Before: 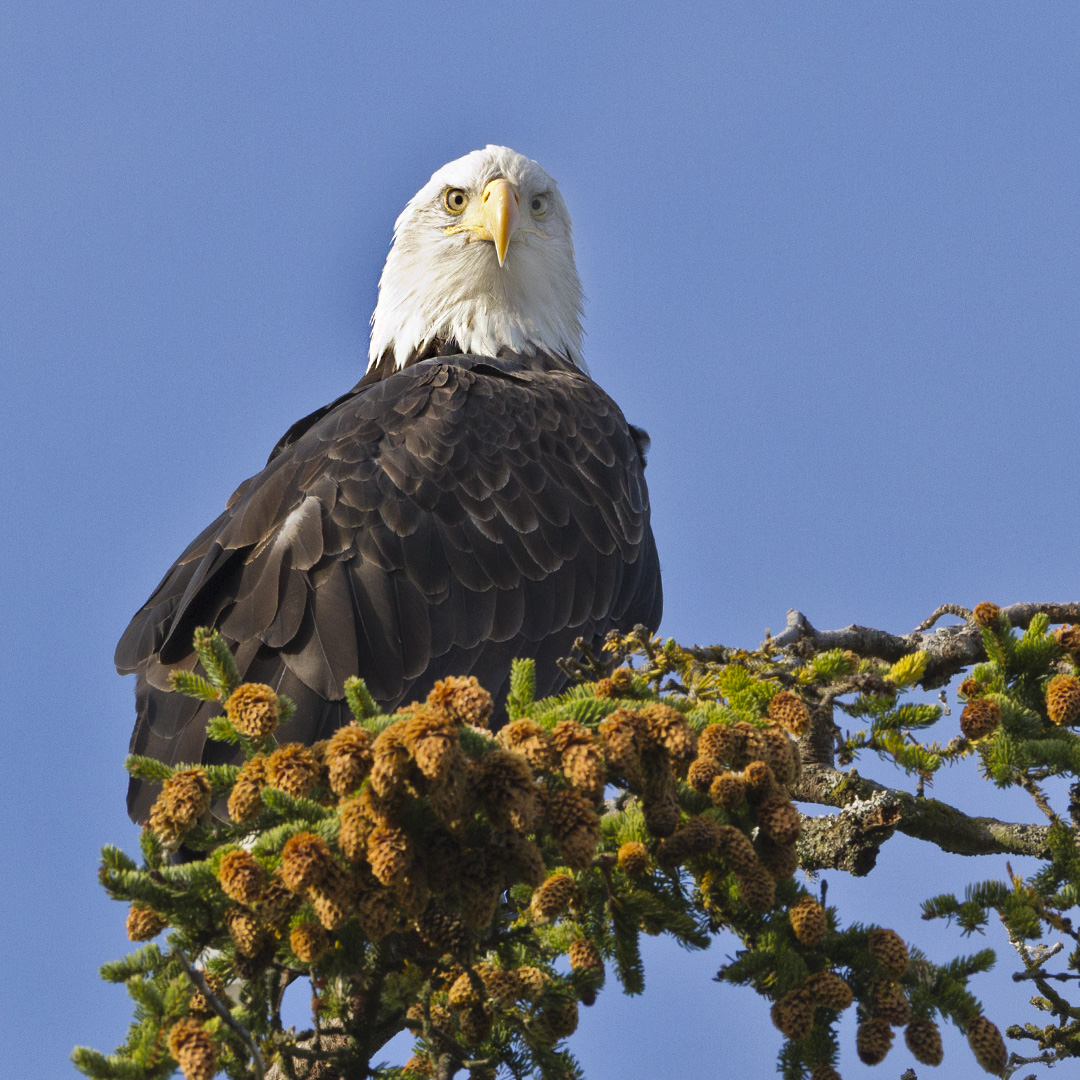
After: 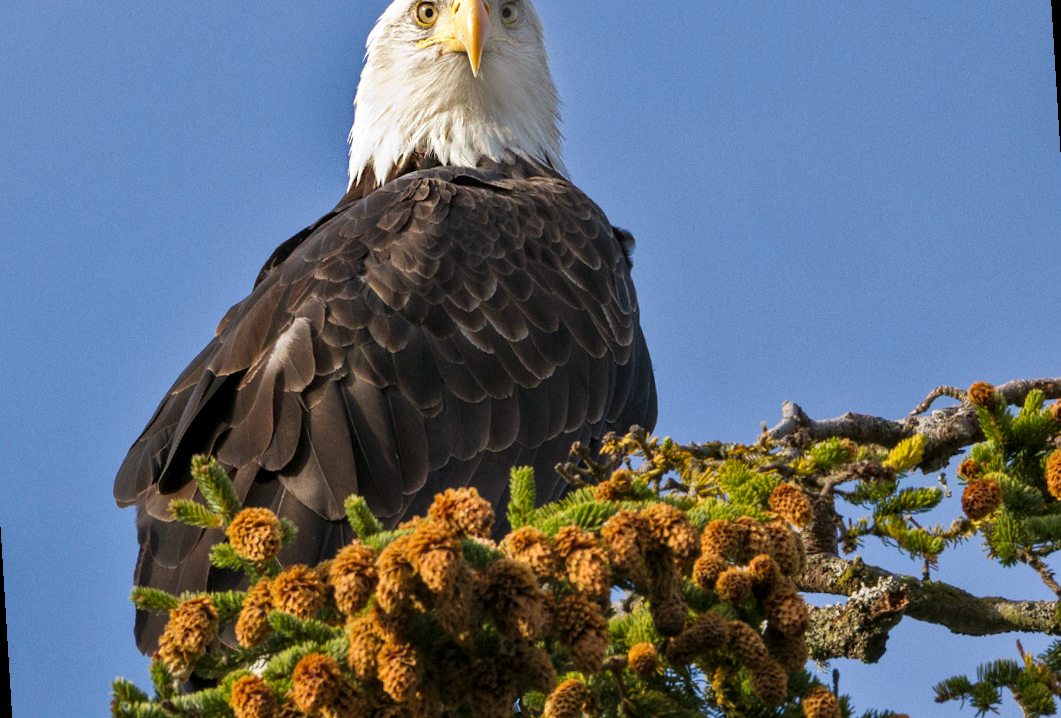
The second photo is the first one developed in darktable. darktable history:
color balance: mode lift, gamma, gain (sRGB), lift [1, 0.99, 1.01, 0.992], gamma [1, 1.037, 0.974, 0.963]
rotate and perspective: rotation -3.52°, crop left 0.036, crop right 0.964, crop top 0.081, crop bottom 0.919
local contrast: on, module defaults
crop: top 13.819%, bottom 11.169%
